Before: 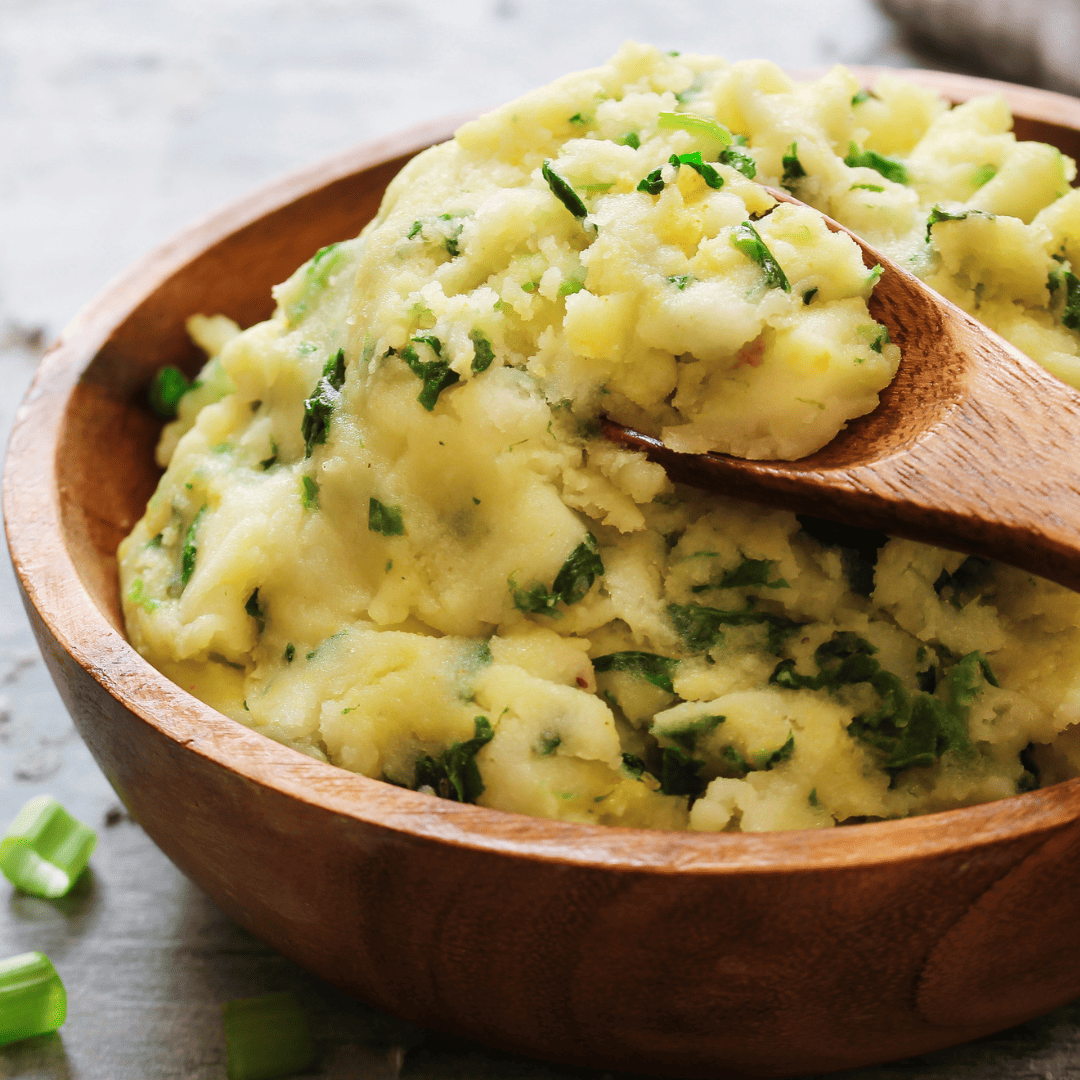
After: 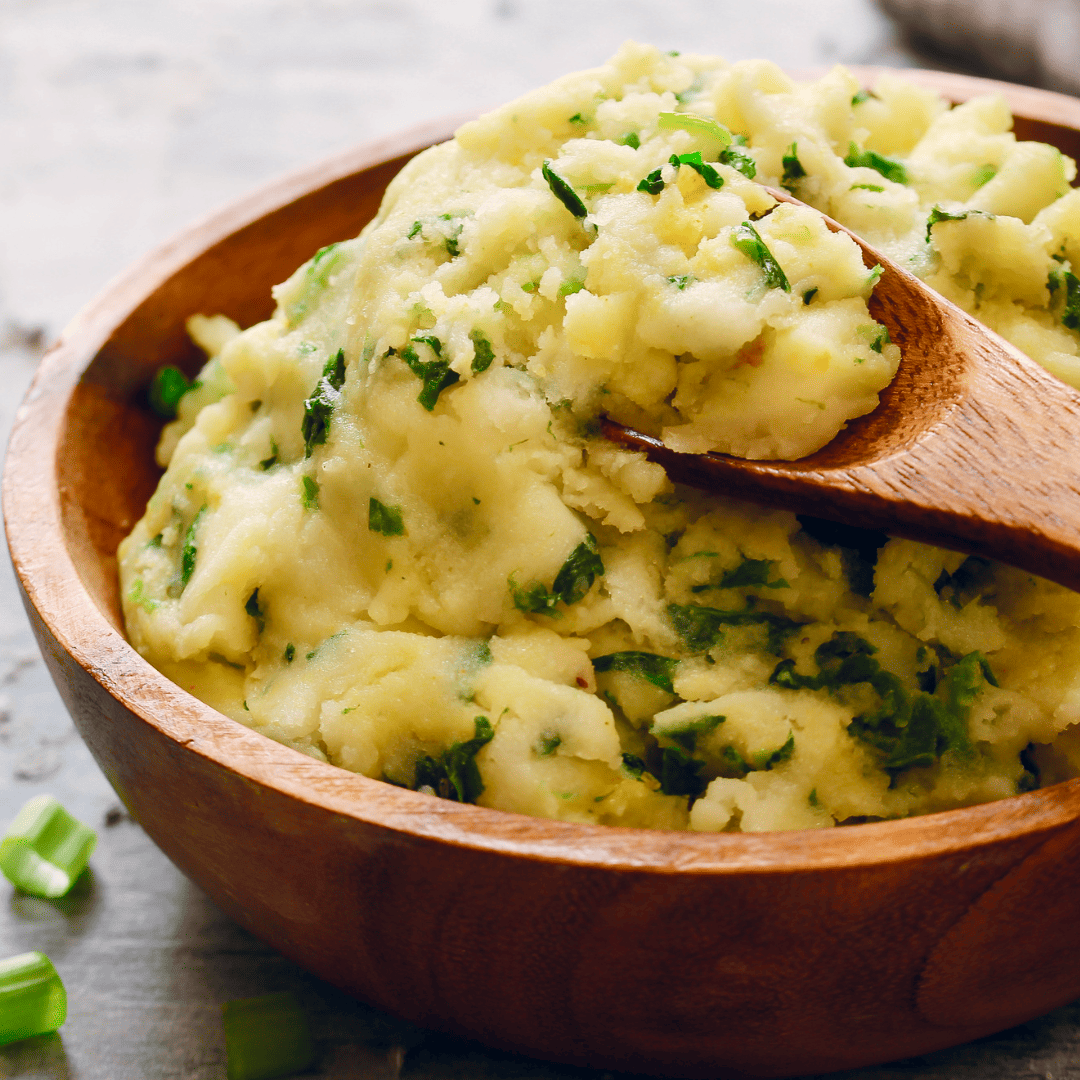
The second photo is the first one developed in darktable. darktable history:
color balance rgb: highlights gain › chroma 1.085%, highlights gain › hue 60°, global offset › chroma 0.065%, global offset › hue 254.04°, perceptual saturation grading › global saturation 20%, perceptual saturation grading › highlights -25.648%, perceptual saturation grading › shadows 24.526%
